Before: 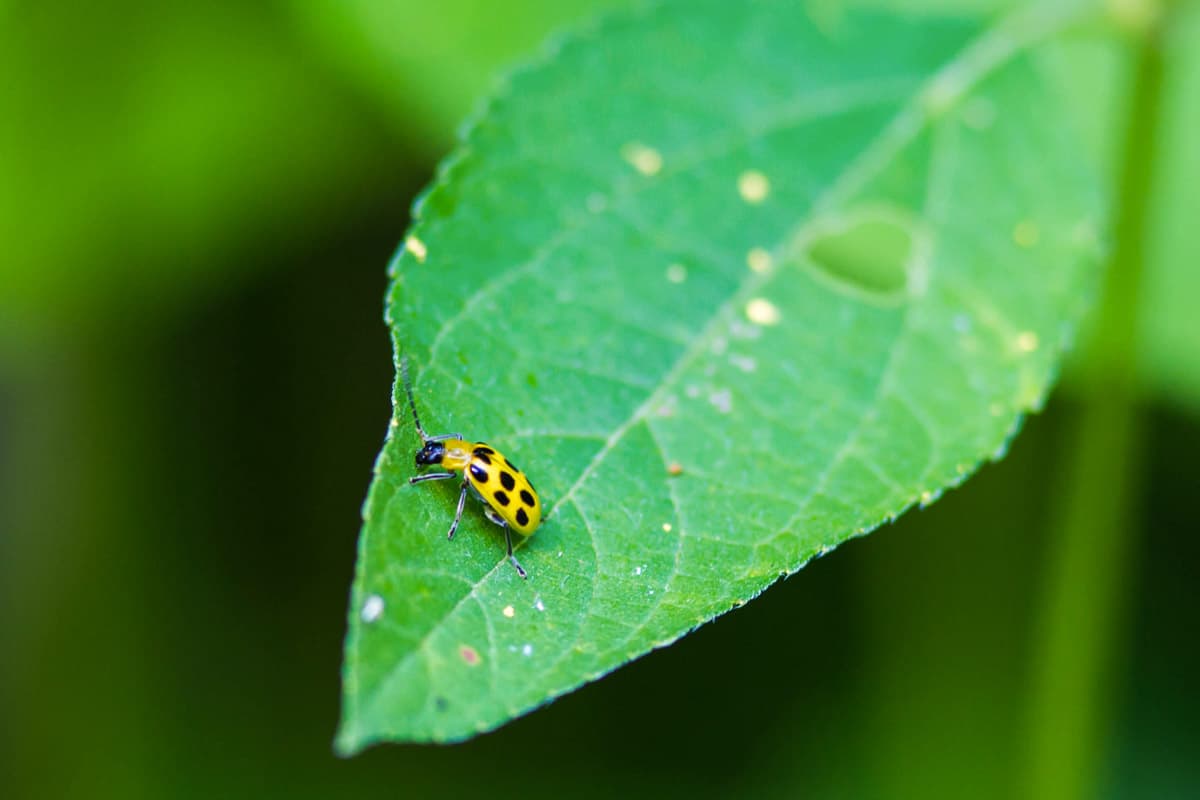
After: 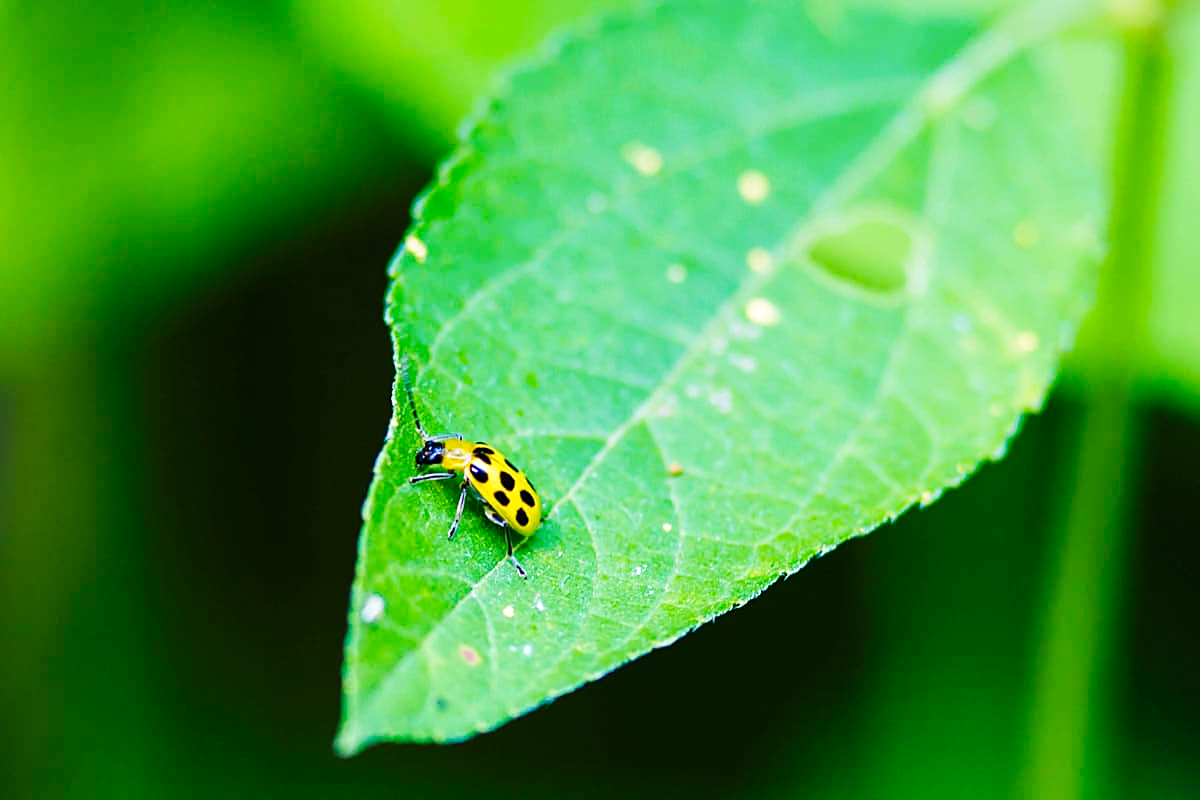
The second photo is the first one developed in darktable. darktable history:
base curve: curves: ch0 [(0, 0) (0.036, 0.025) (0.121, 0.166) (0.206, 0.329) (0.605, 0.79) (1, 1)], preserve colors none
contrast brightness saturation: saturation 0.1
sharpen: on, module defaults
